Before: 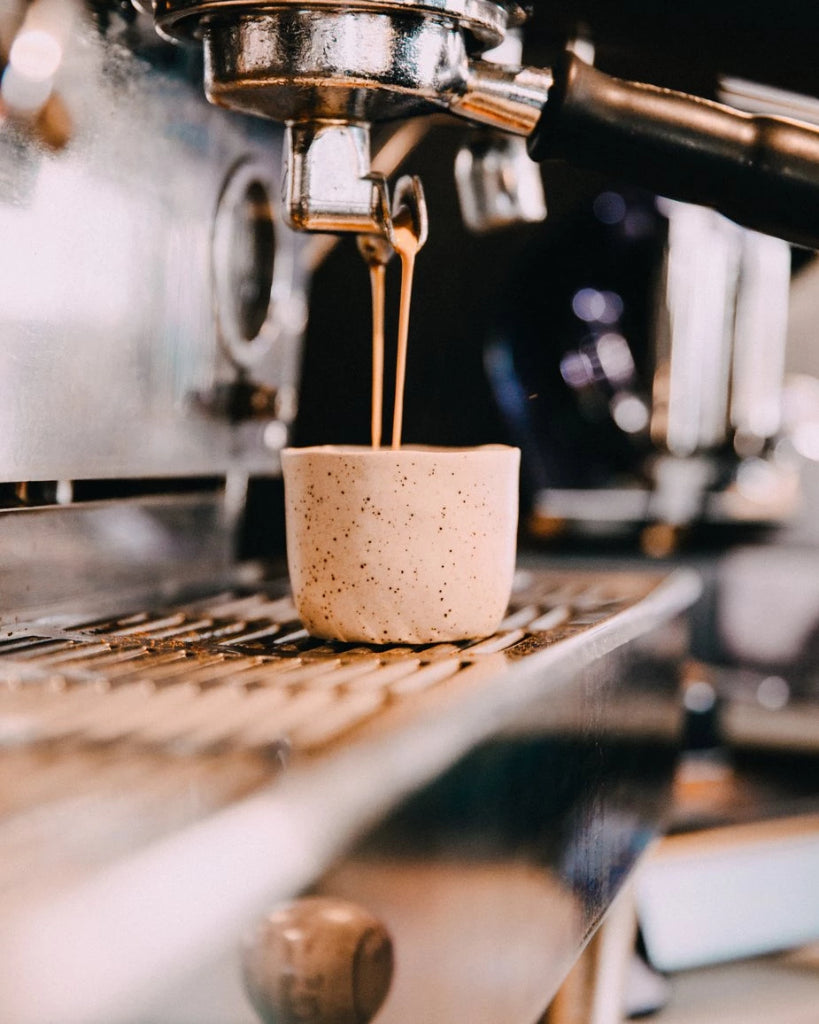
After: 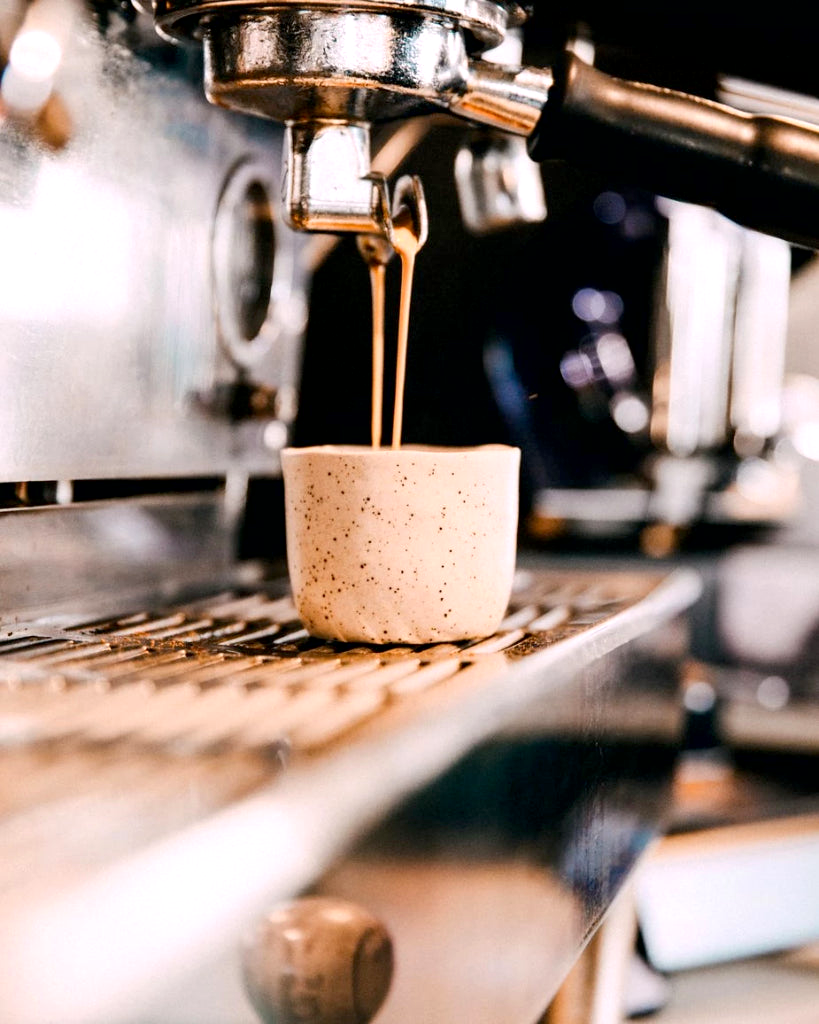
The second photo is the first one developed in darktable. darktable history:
exposure: black level correction 0.004, exposure 0.411 EV, compensate exposure bias true, compensate highlight preservation false
contrast brightness saturation: contrast 0.072
